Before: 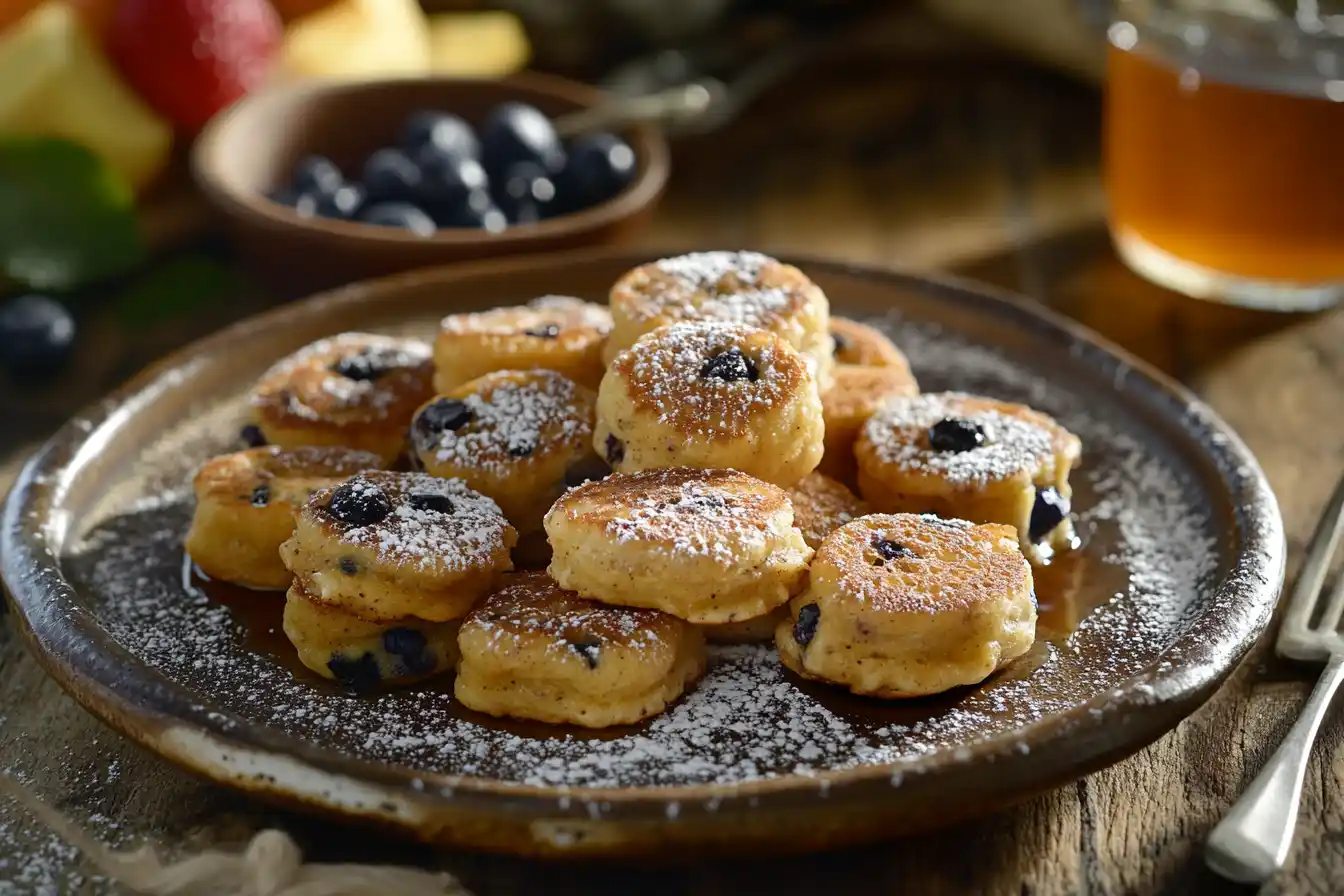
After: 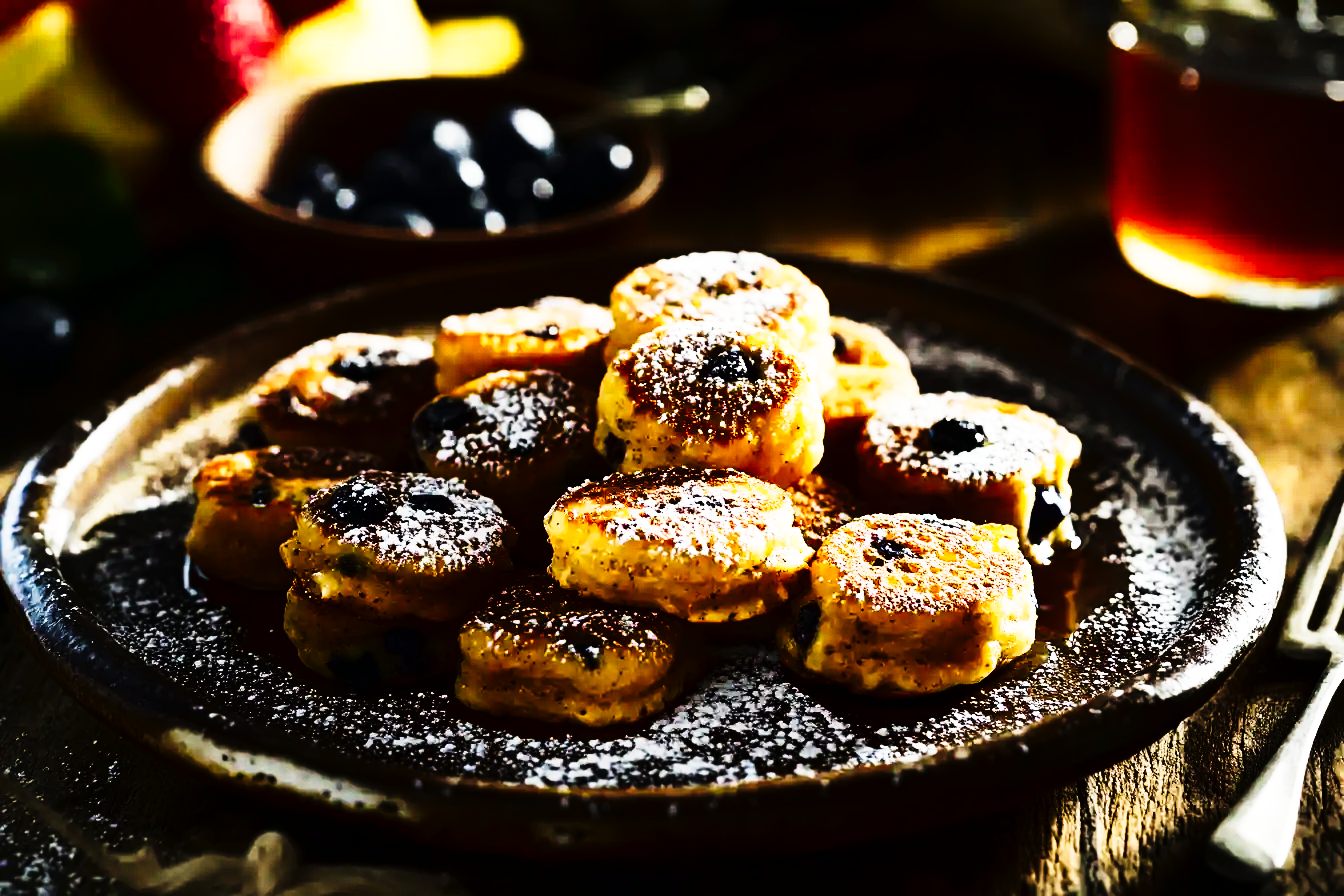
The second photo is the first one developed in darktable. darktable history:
contrast brightness saturation: contrast 0.32, brightness -0.08, saturation 0.17
tone curve: curves: ch0 [(0, 0) (0.003, 0.001) (0.011, 0.005) (0.025, 0.009) (0.044, 0.014) (0.069, 0.018) (0.1, 0.025) (0.136, 0.029) (0.177, 0.042) (0.224, 0.064) (0.277, 0.107) (0.335, 0.182) (0.399, 0.3) (0.468, 0.462) (0.543, 0.639) (0.623, 0.802) (0.709, 0.916) (0.801, 0.963) (0.898, 0.988) (1, 1)], preserve colors none
contrast equalizer: y [[0.5, 0.5, 0.472, 0.5, 0.5, 0.5], [0.5 ×6], [0.5 ×6], [0 ×6], [0 ×6]]
